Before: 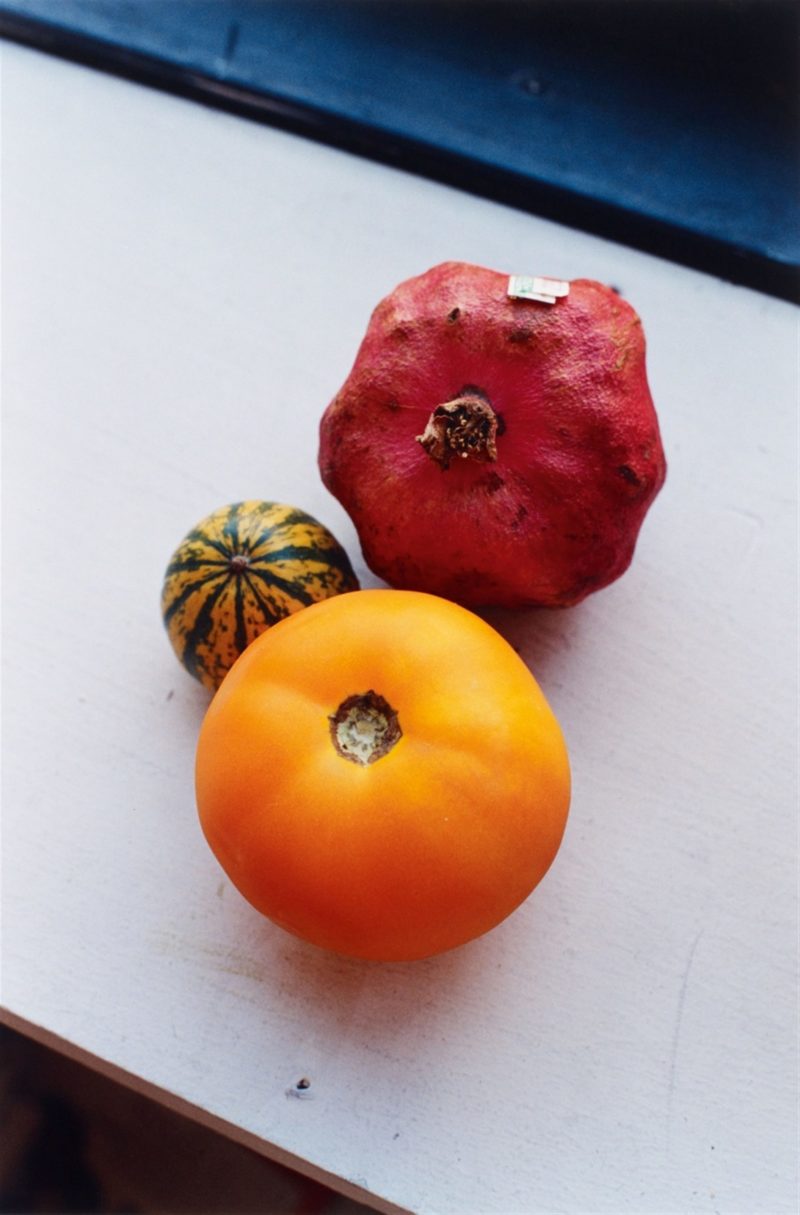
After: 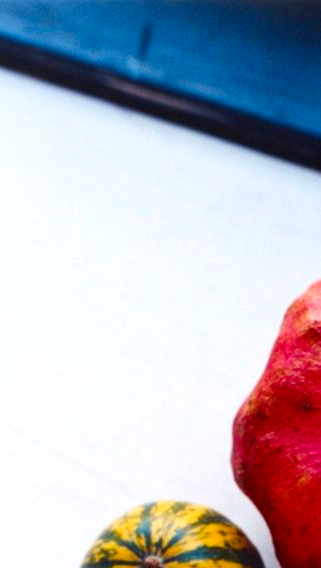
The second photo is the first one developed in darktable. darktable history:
crop and rotate: left 10.958%, top 0.056%, right 48.853%, bottom 53.187%
color balance rgb: perceptual saturation grading › global saturation 25.066%, perceptual brilliance grading › global brilliance 9.993%, perceptual brilliance grading › shadows 15.682%, global vibrance 14.341%
